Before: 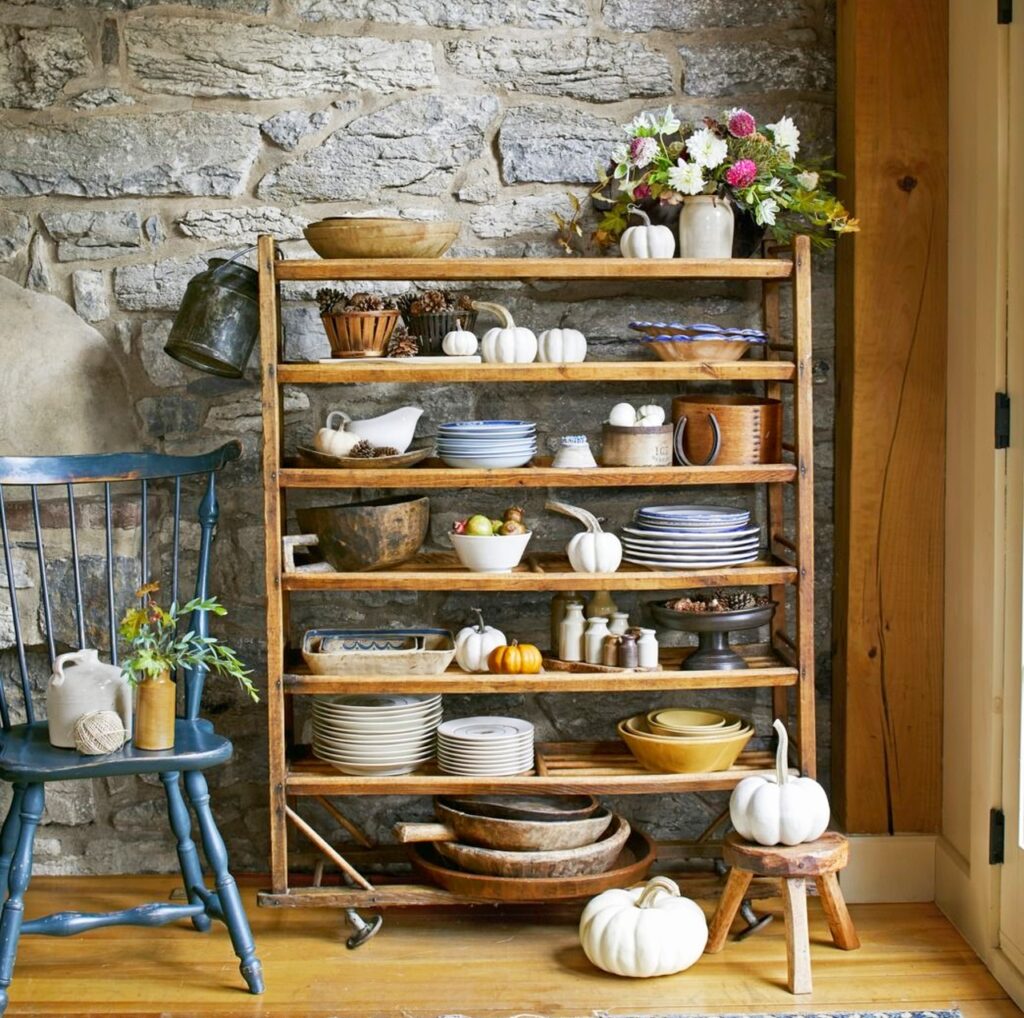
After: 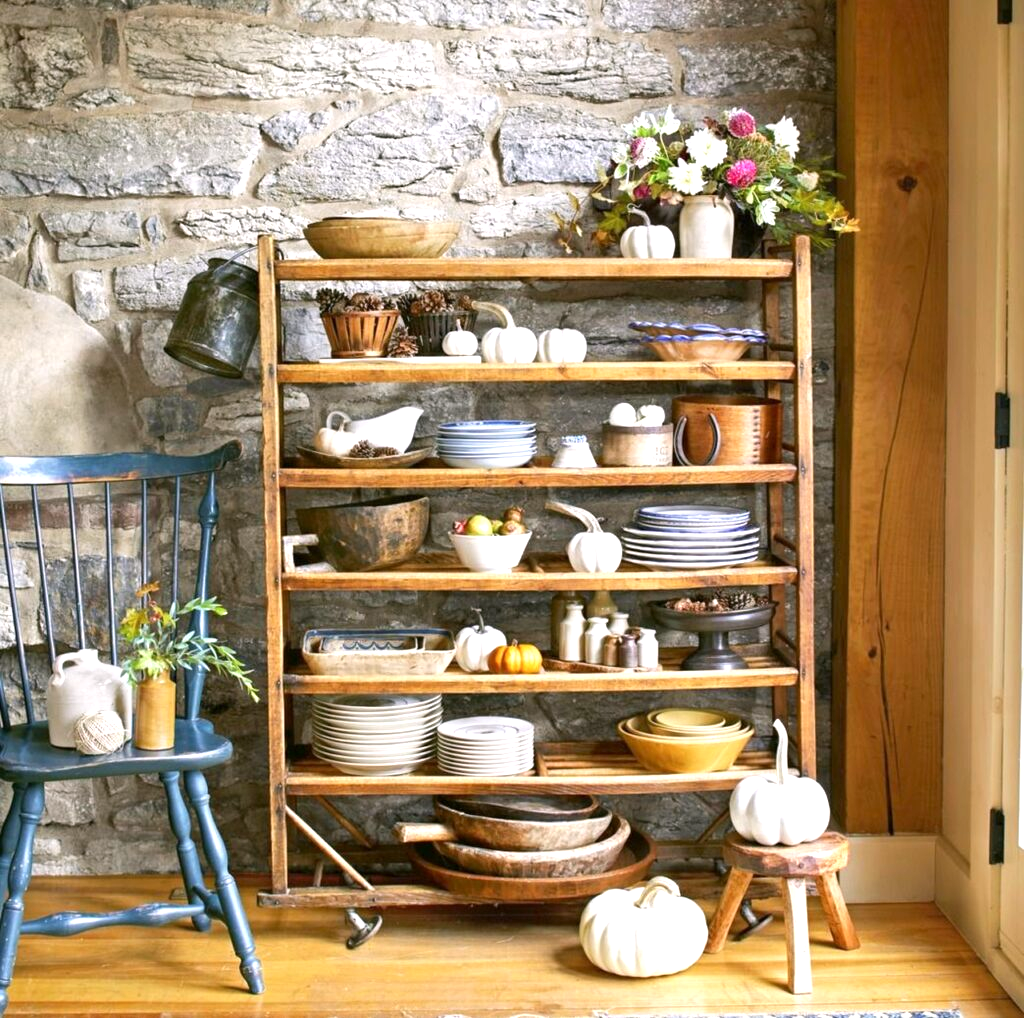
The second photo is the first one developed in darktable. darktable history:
exposure: black level correction 0, exposure 0.6 EV, compensate exposure bias true, compensate highlight preservation false
color correction: highlights a* 3.16, highlights b* -1.31, shadows a* -0.112, shadows b* 2.47, saturation 0.981
tone equalizer: edges refinement/feathering 500, mask exposure compensation -1.57 EV, preserve details no
